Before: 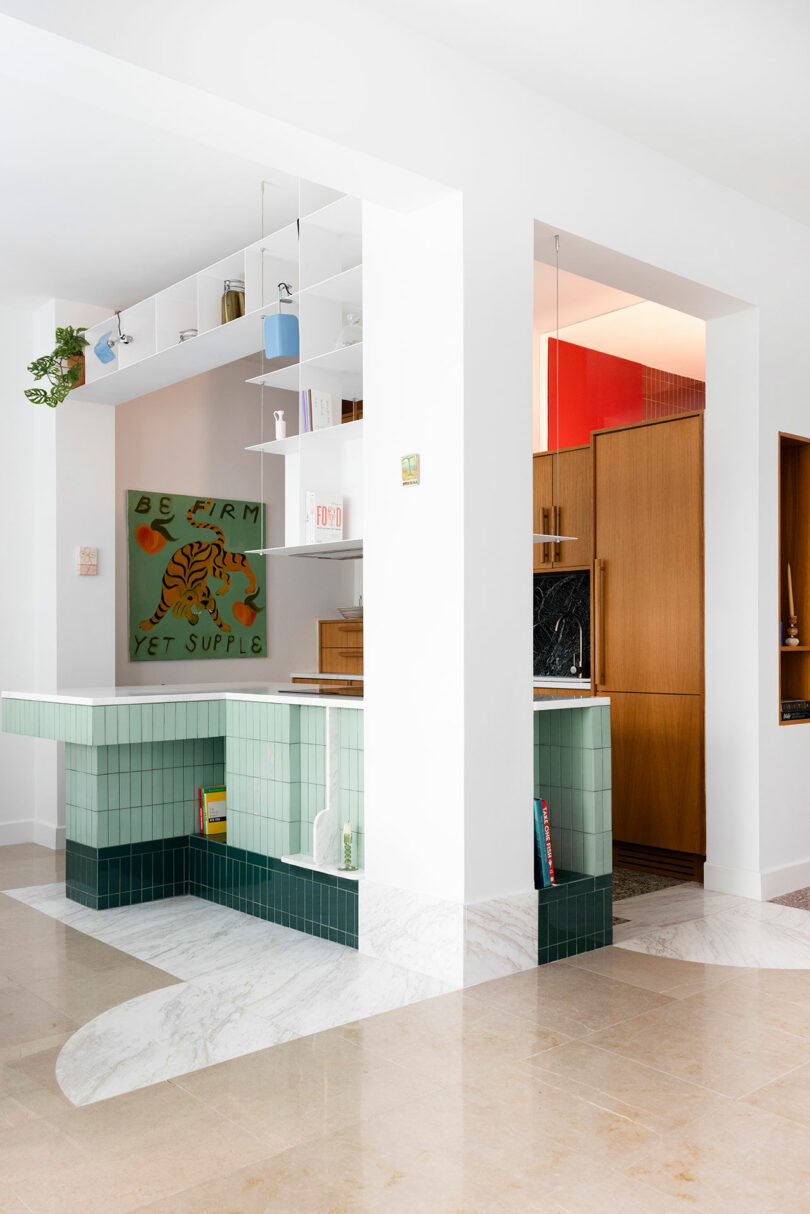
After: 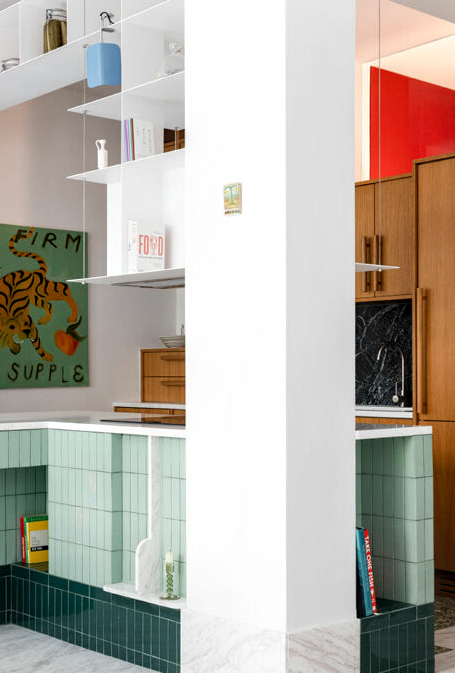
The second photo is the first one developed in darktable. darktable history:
local contrast: detail 130%
sharpen: radius 5.316, amount 0.309, threshold 26.362
crop and rotate: left 22.061%, top 22.399%, right 21.669%, bottom 22.137%
